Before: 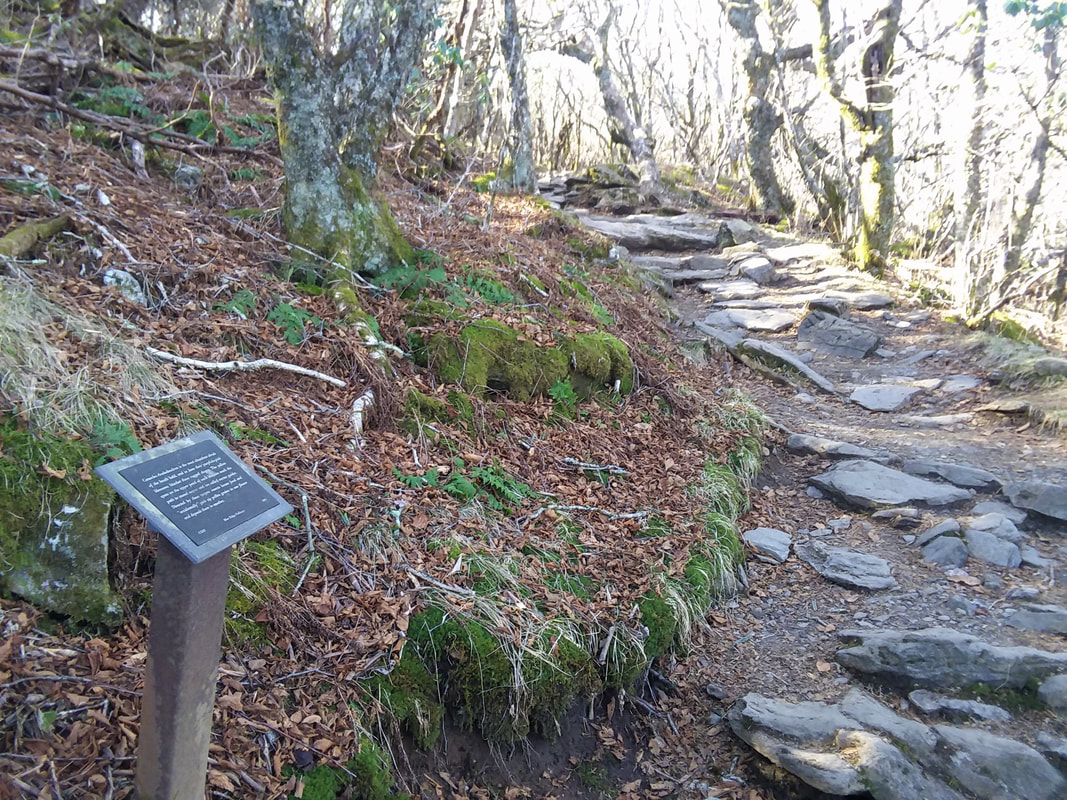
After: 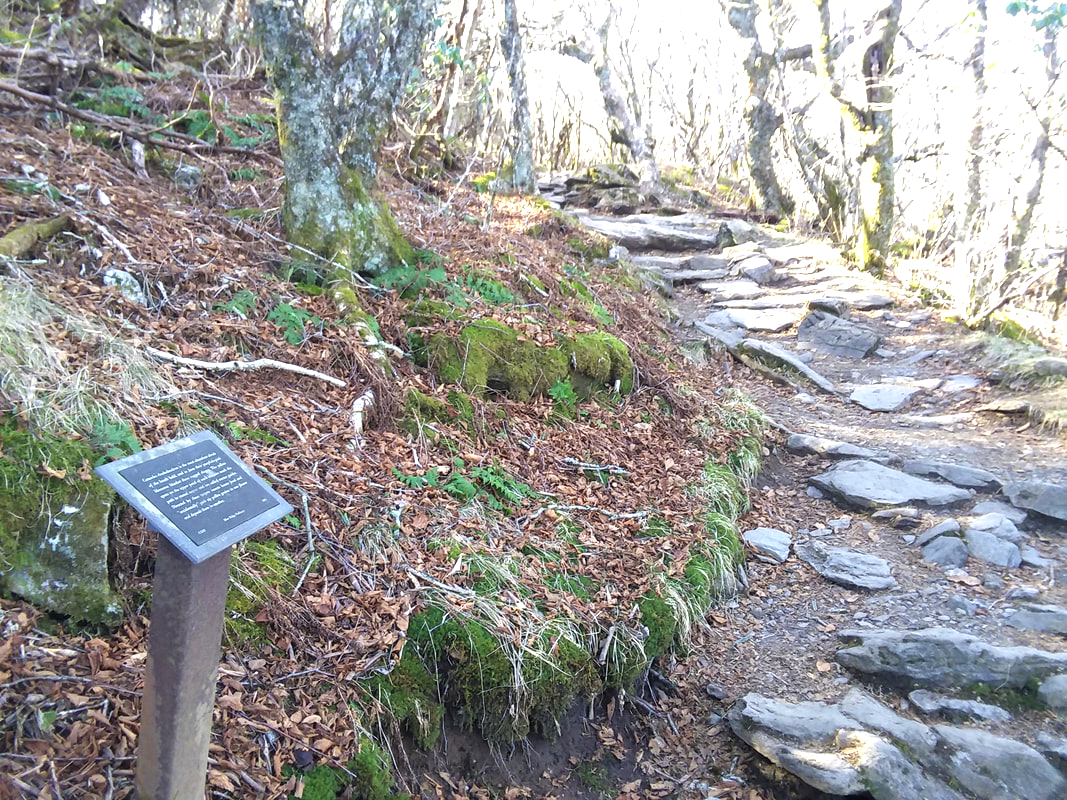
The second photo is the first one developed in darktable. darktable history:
exposure: black level correction 0, exposure 0.688 EV, compensate highlight preservation false
